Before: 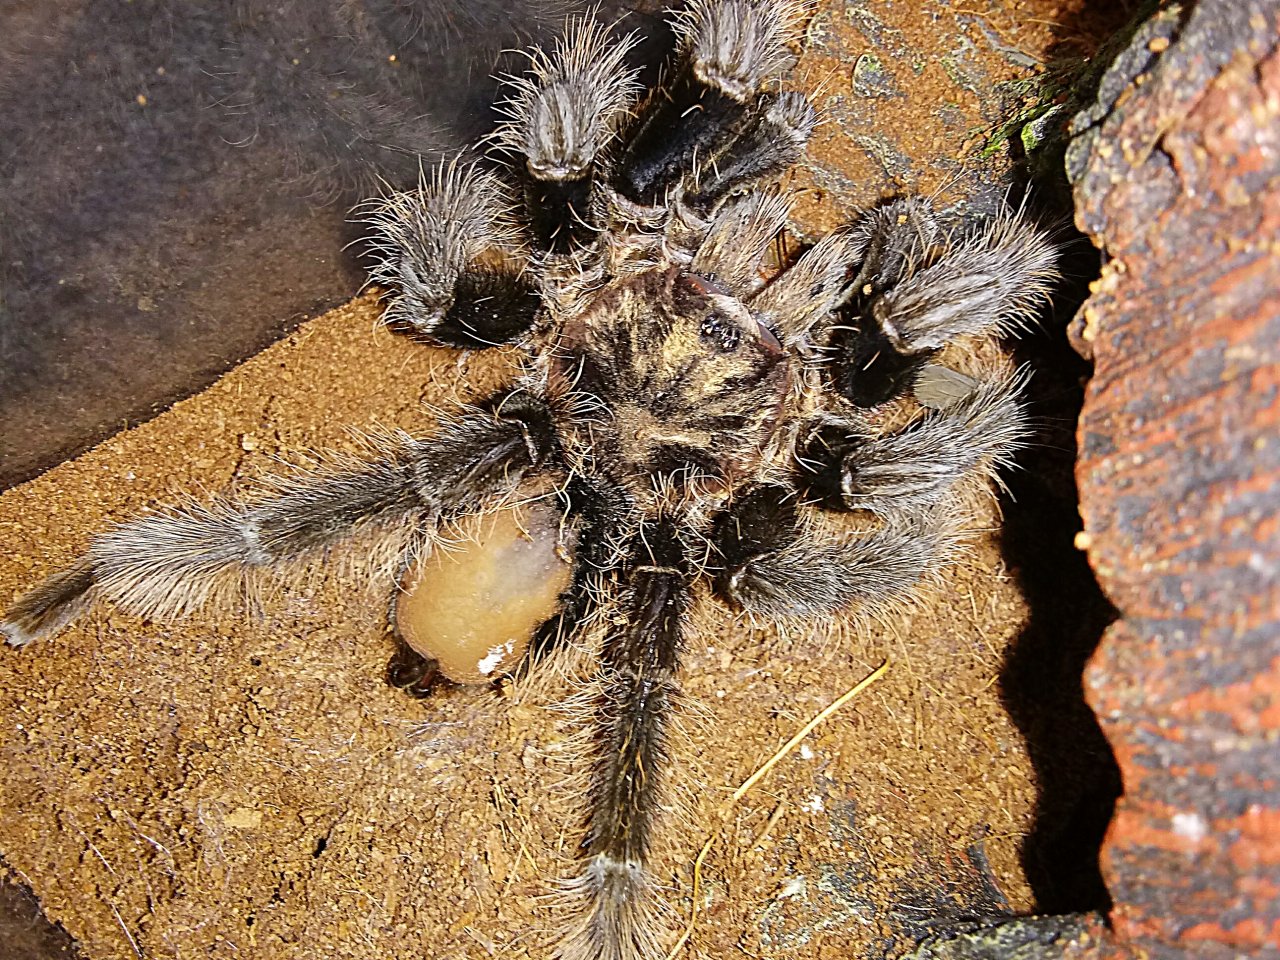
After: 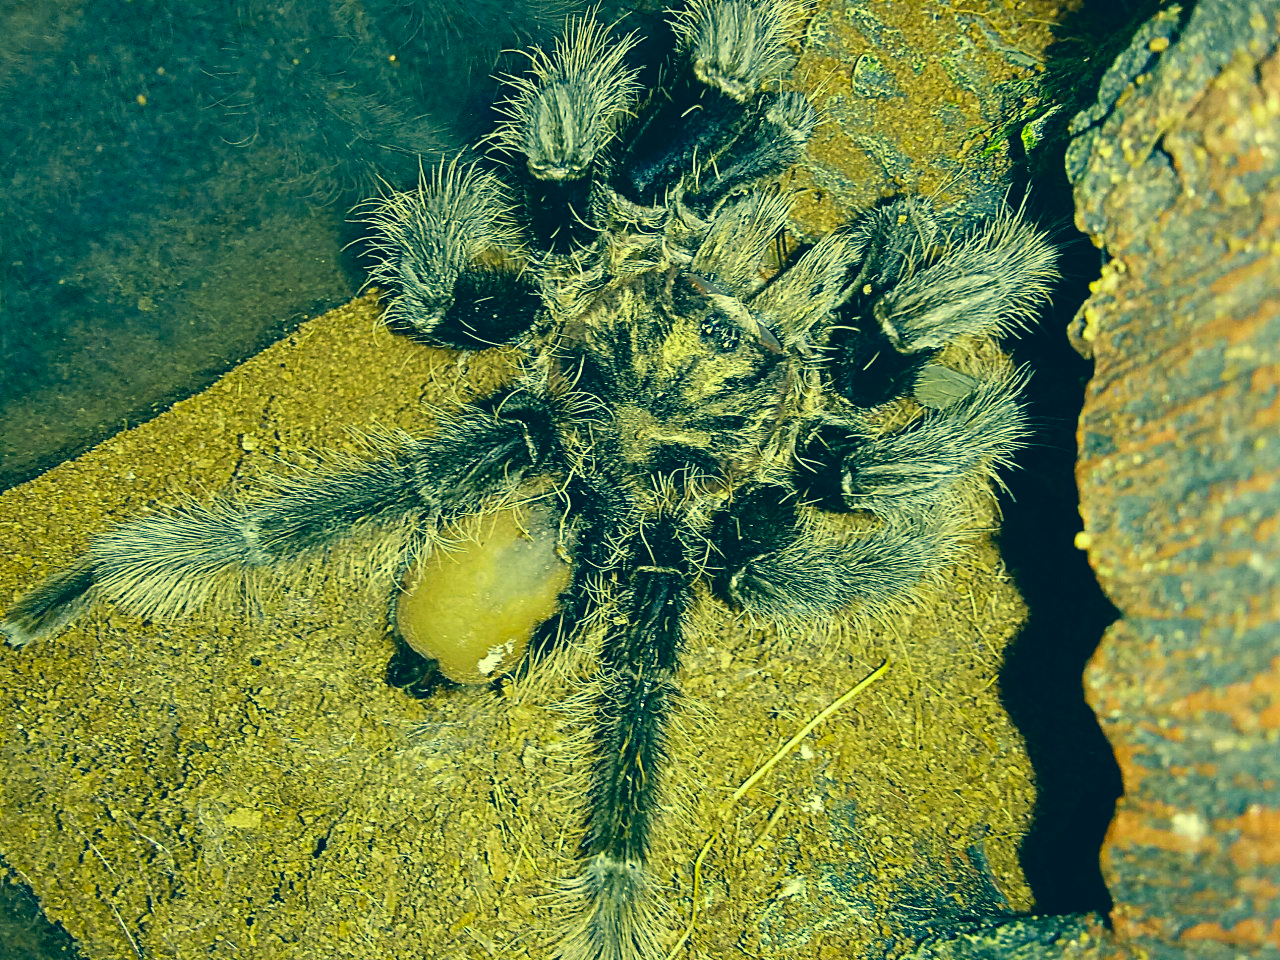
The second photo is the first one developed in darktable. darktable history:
color correction: highlights a* -15.19, highlights b* 39.93, shadows a* -39.57, shadows b* -25.67
